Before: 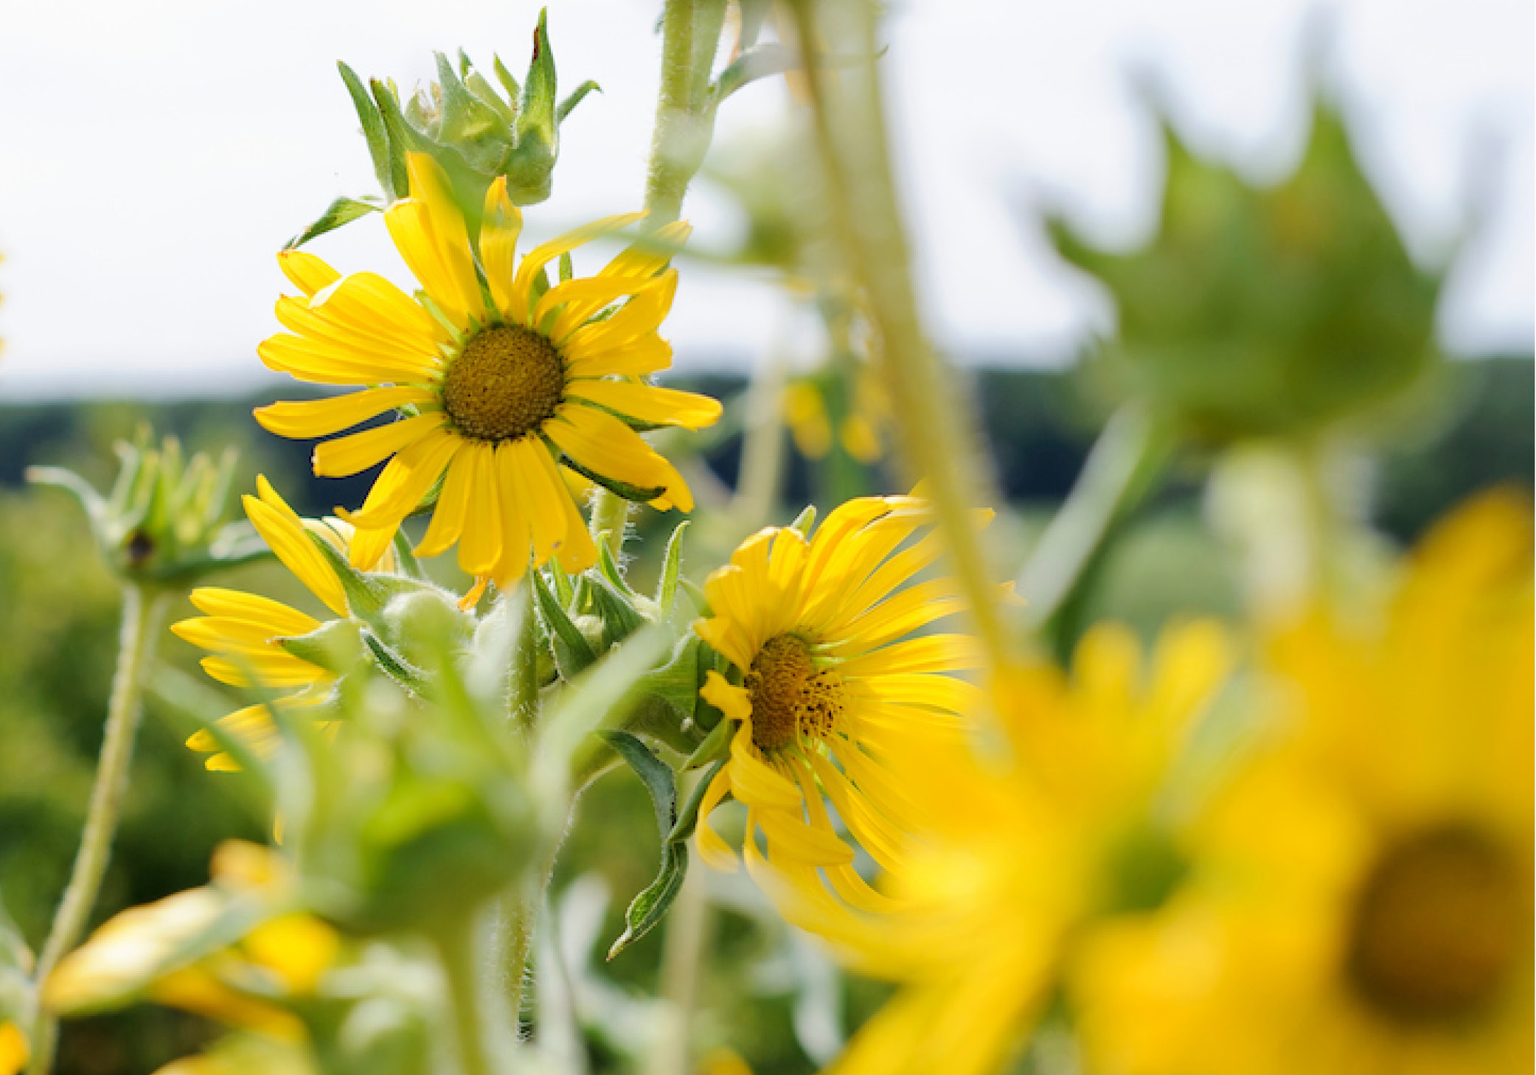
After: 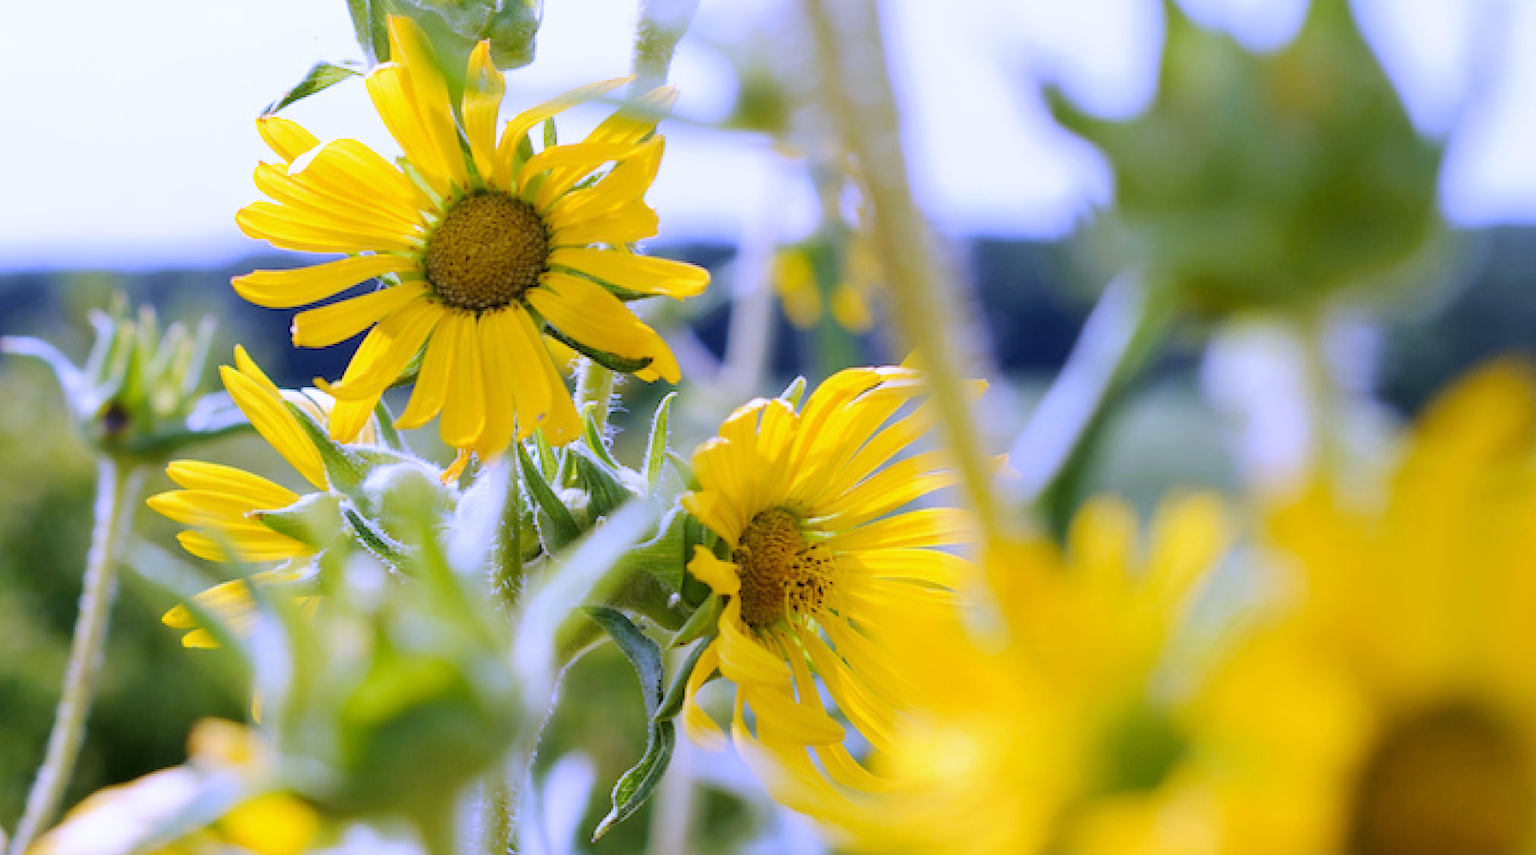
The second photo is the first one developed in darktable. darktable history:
white balance: red 0.98, blue 1.61
crop and rotate: left 1.814%, top 12.818%, right 0.25%, bottom 9.225%
